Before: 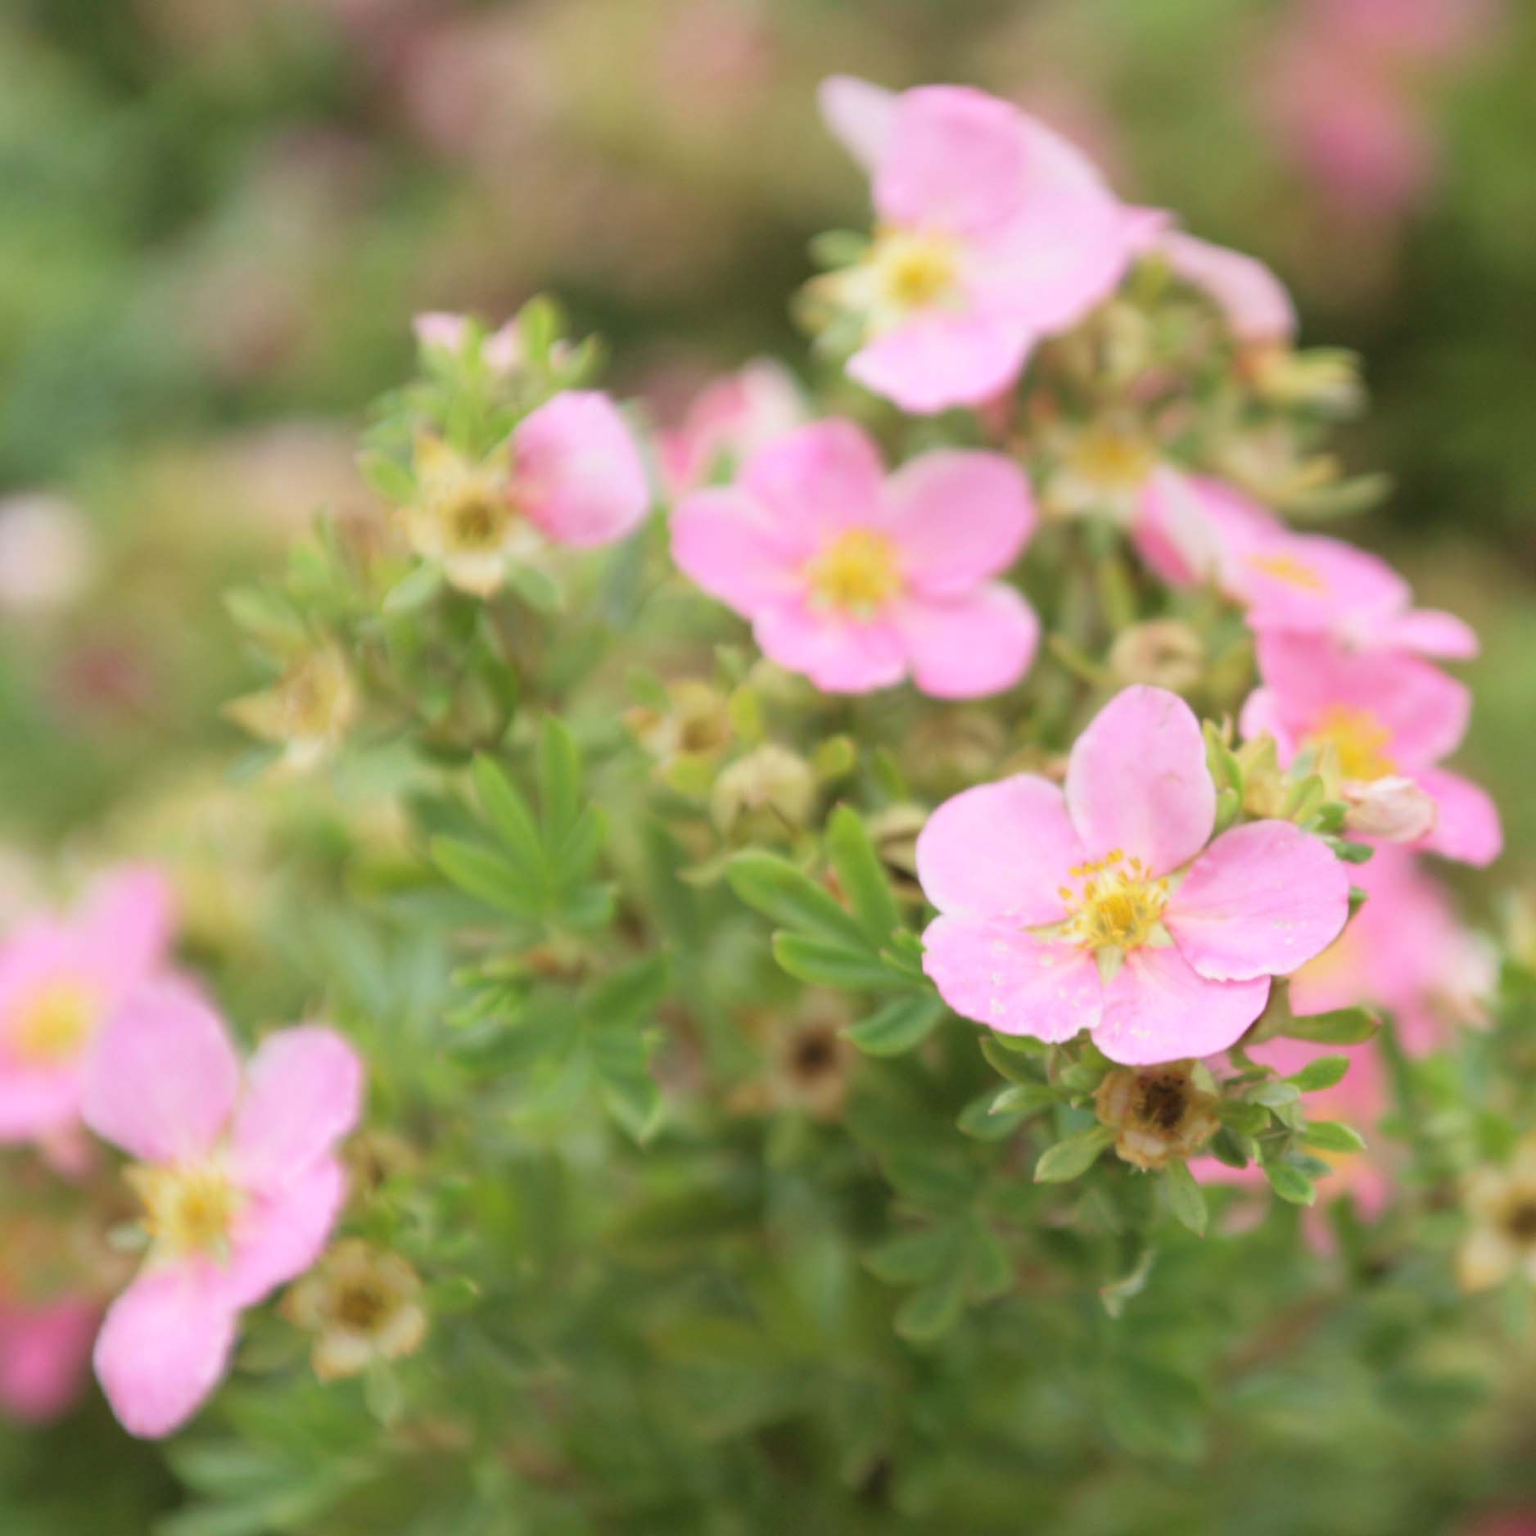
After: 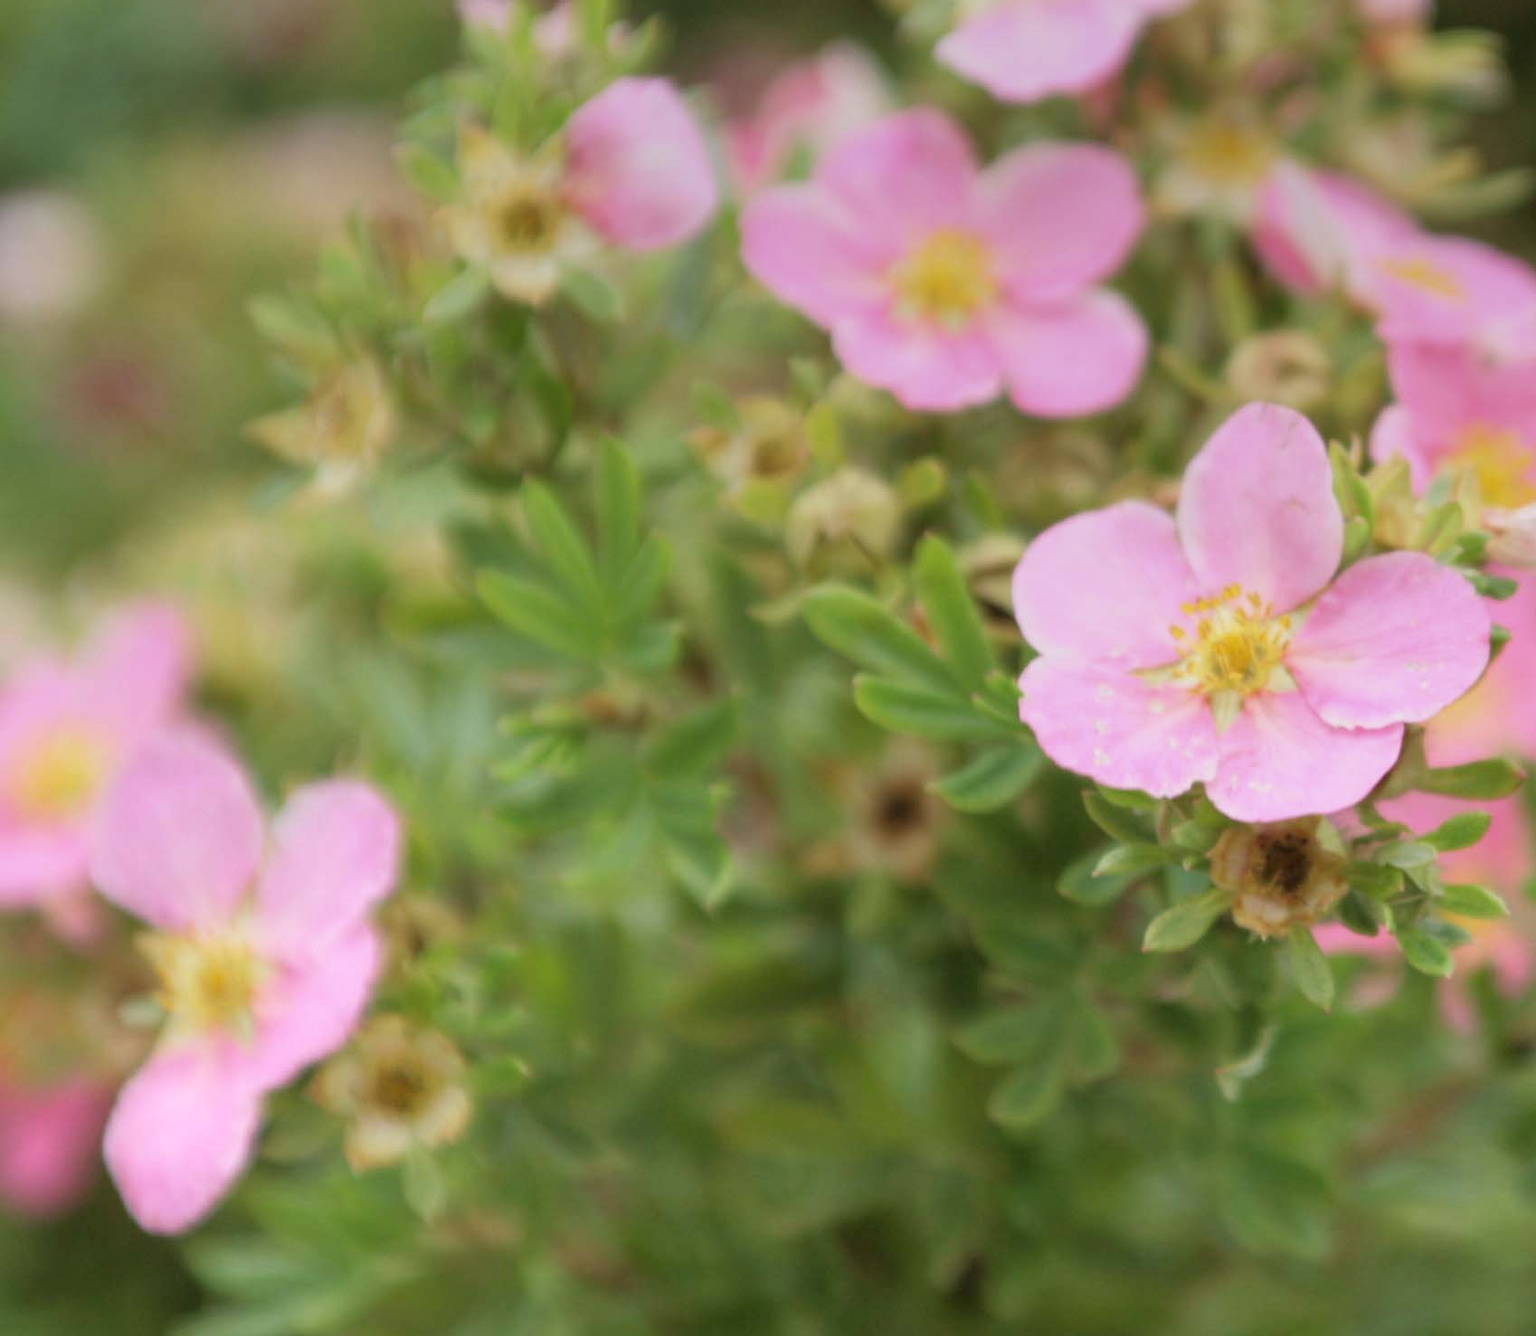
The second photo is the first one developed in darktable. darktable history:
crop: top 20.916%, right 9.437%, bottom 0.316%
local contrast: highlights 100%, shadows 100%, detail 120%, midtone range 0.2
graduated density: on, module defaults
